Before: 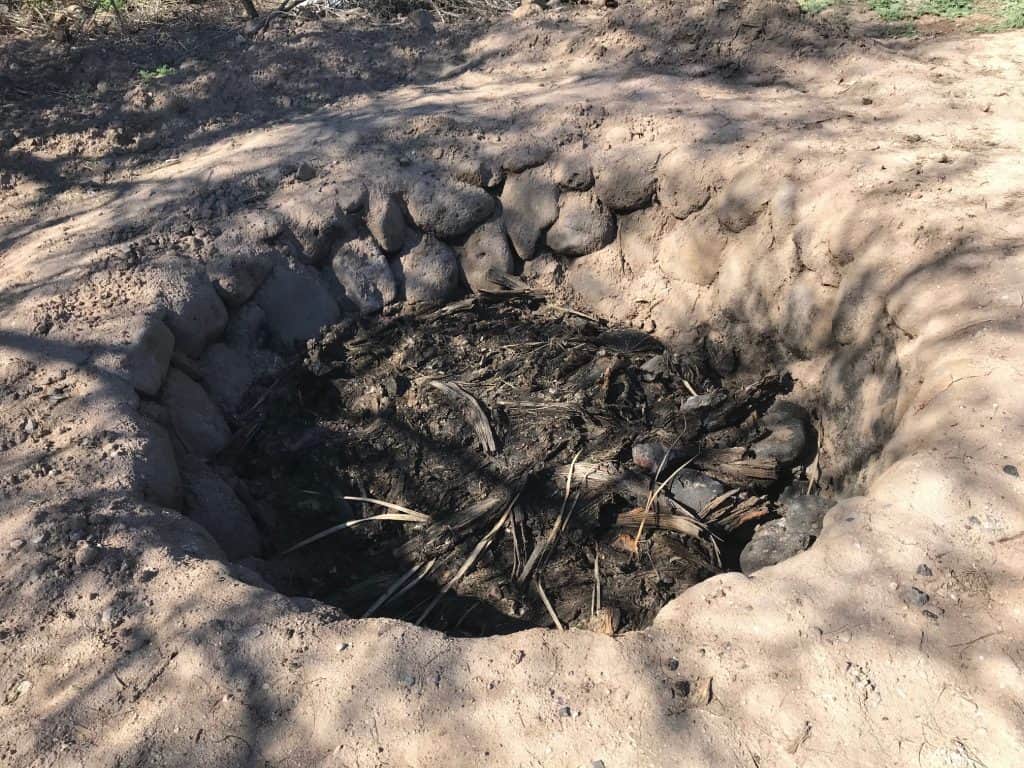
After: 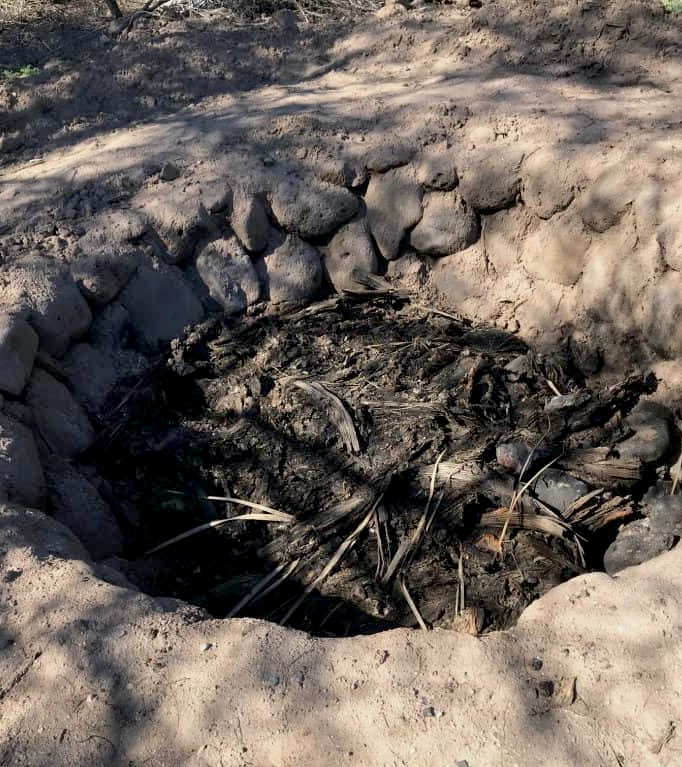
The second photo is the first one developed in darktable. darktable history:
crop and rotate: left 13.342%, right 19.991%
exposure: black level correction 0.009, exposure -0.159 EV, compensate highlight preservation false
shadows and highlights: shadows 37.27, highlights -28.18, soften with gaussian
